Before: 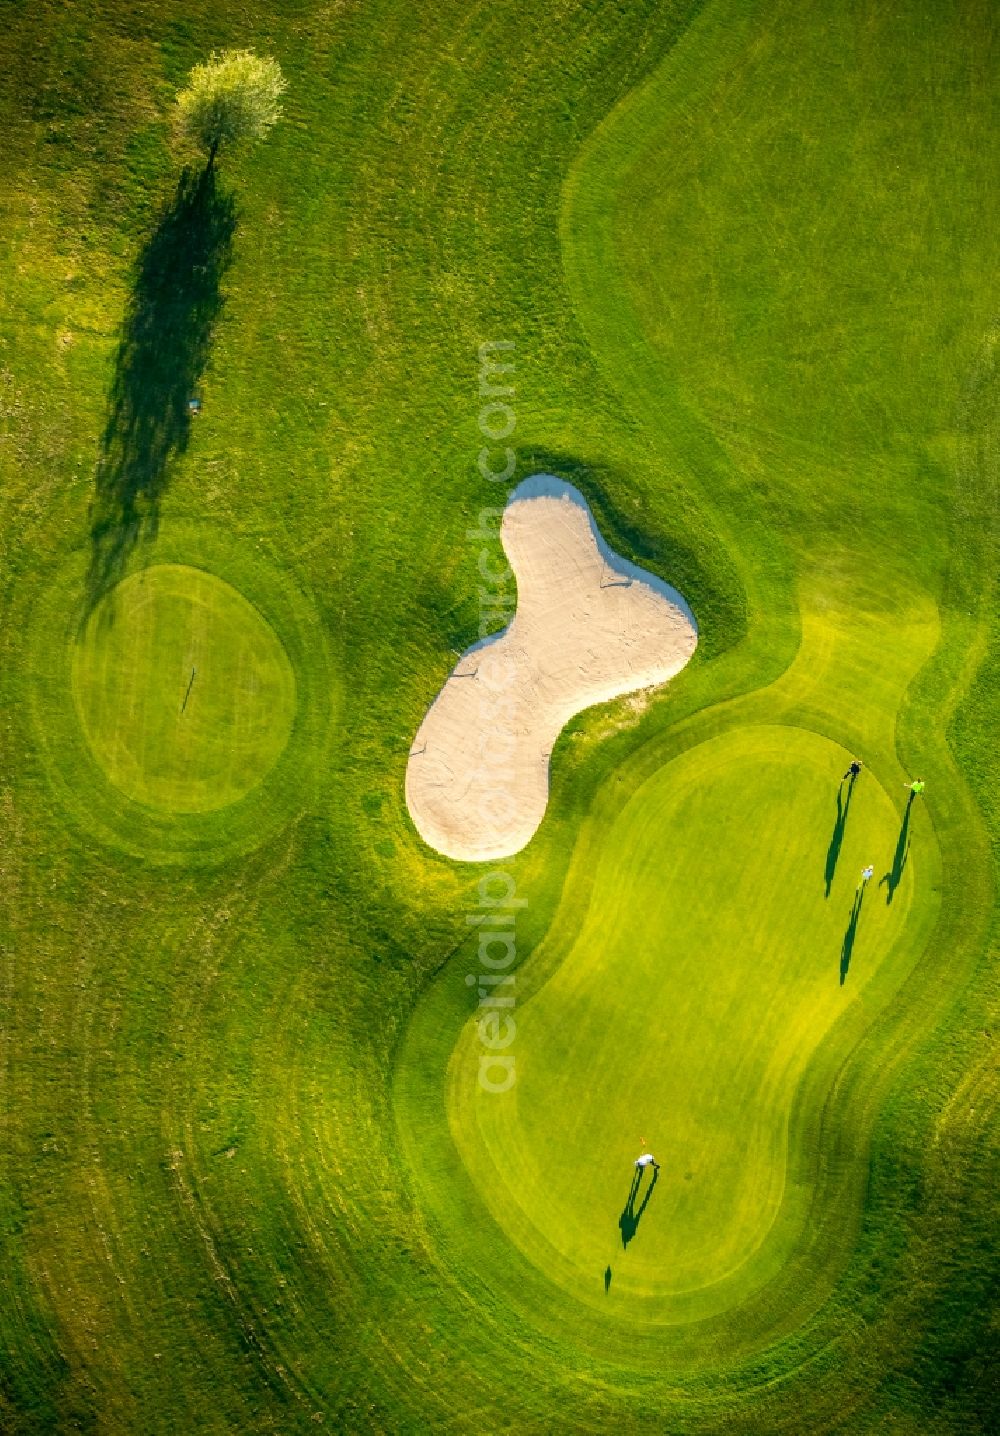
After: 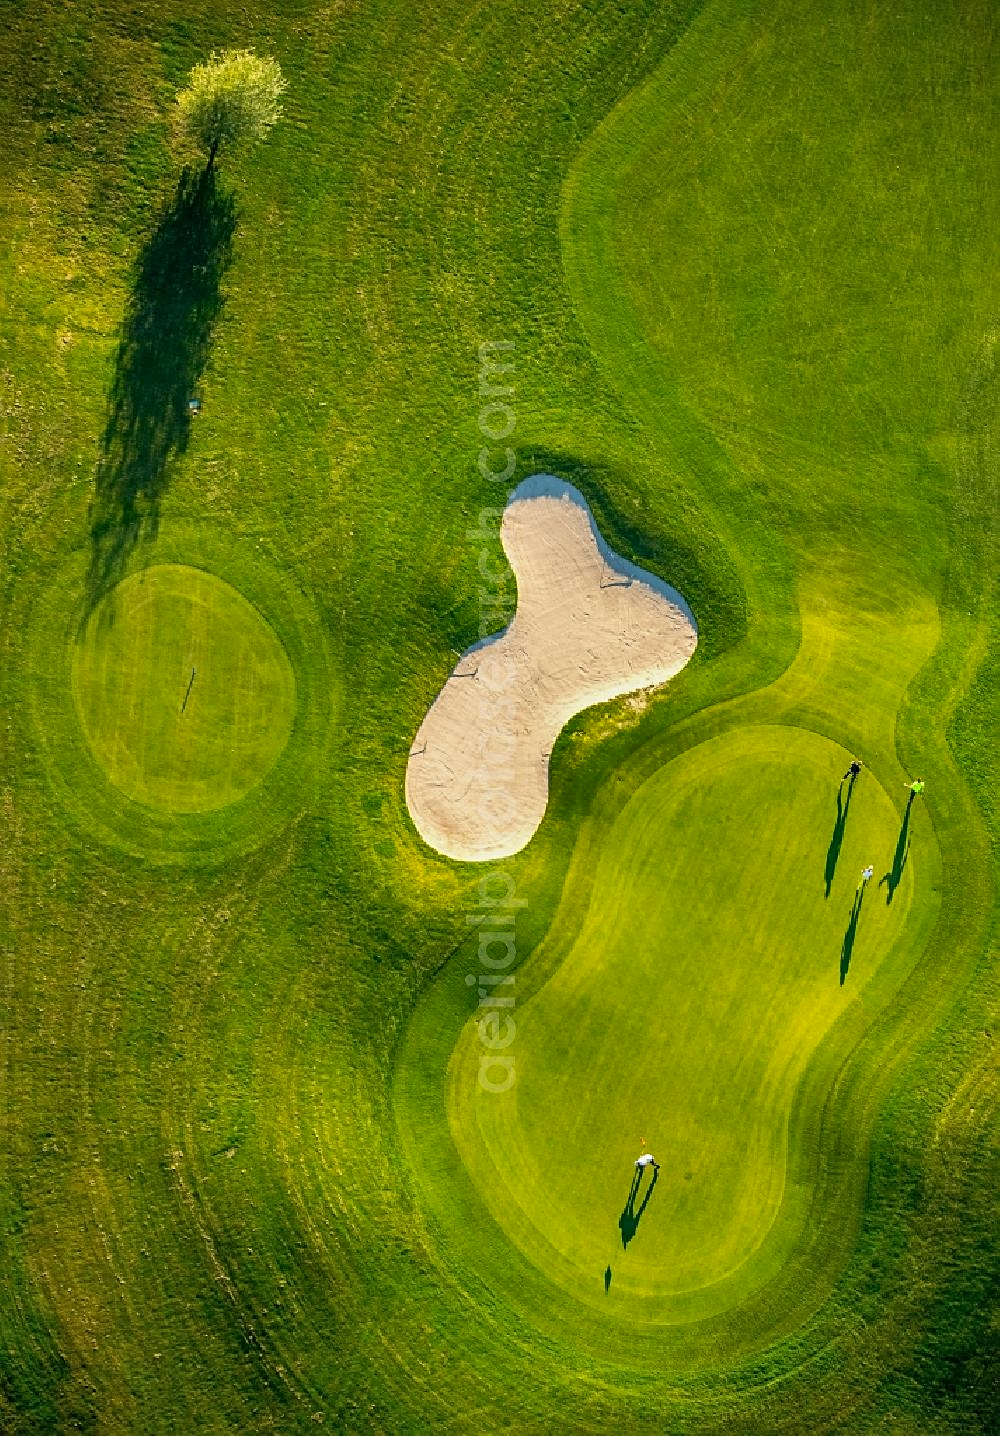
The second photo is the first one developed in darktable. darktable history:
sharpen: on, module defaults
shadows and highlights: white point adjustment -3.64, highlights -63.34, highlights color adjustment 42%, soften with gaussian
